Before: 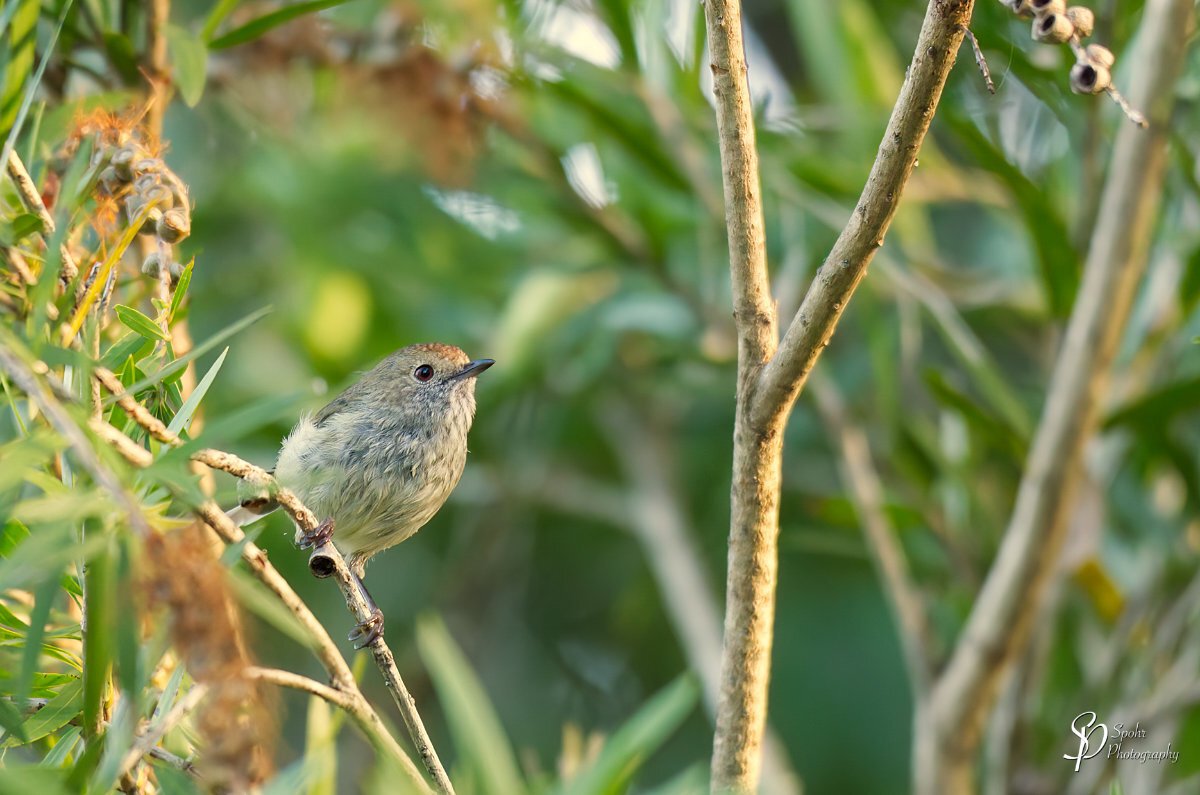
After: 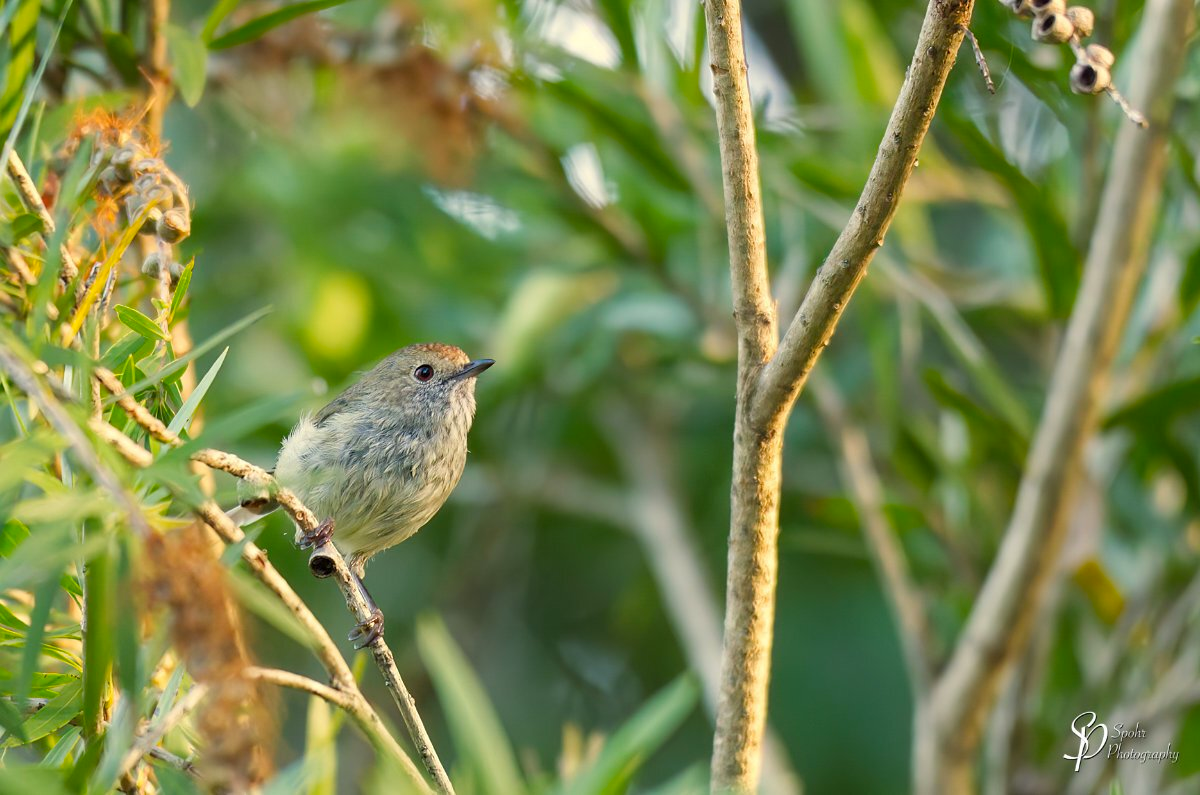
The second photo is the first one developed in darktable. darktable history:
color balance rgb: perceptual saturation grading › global saturation 10.508%
